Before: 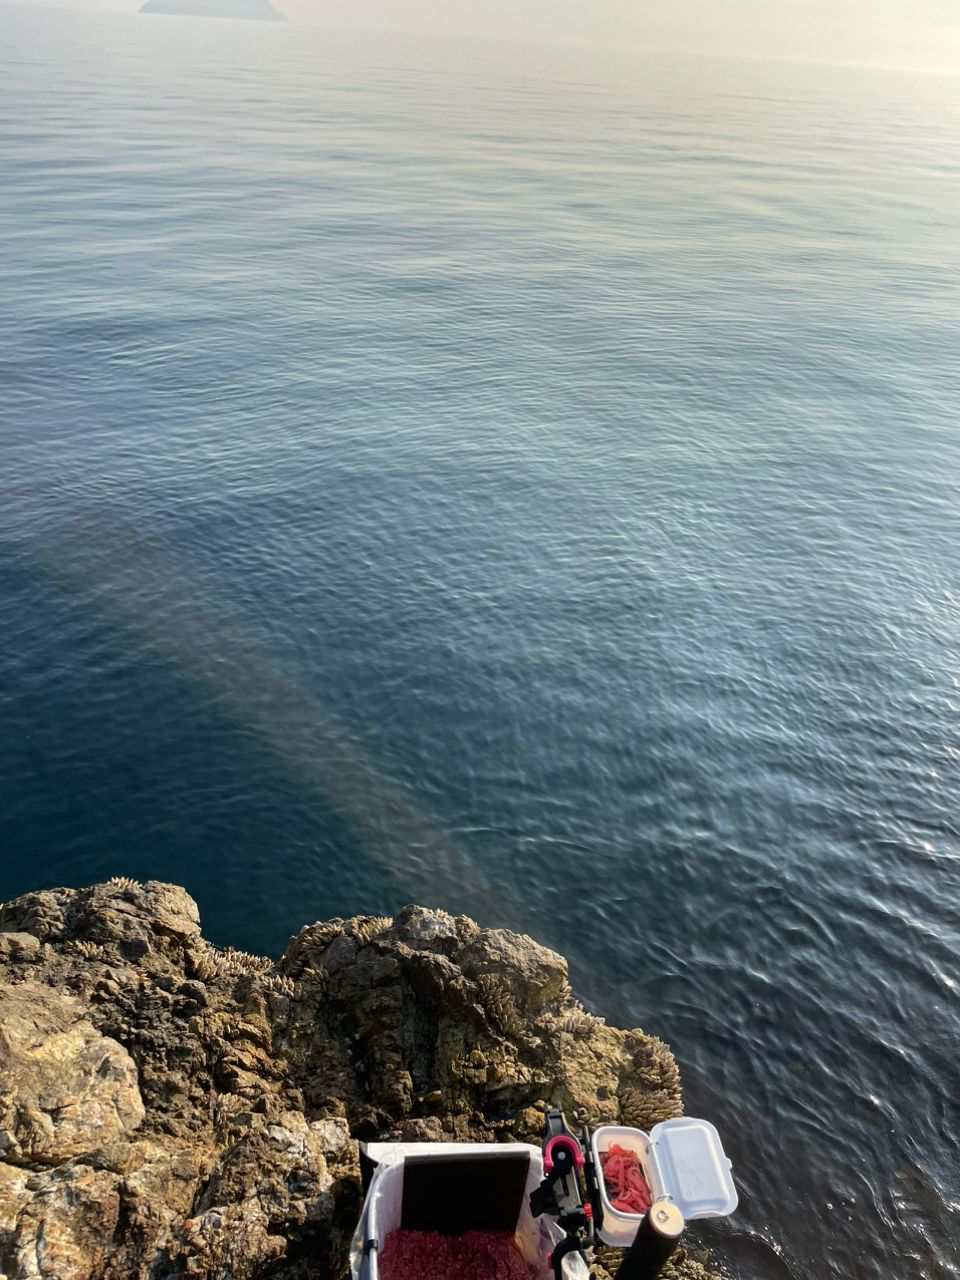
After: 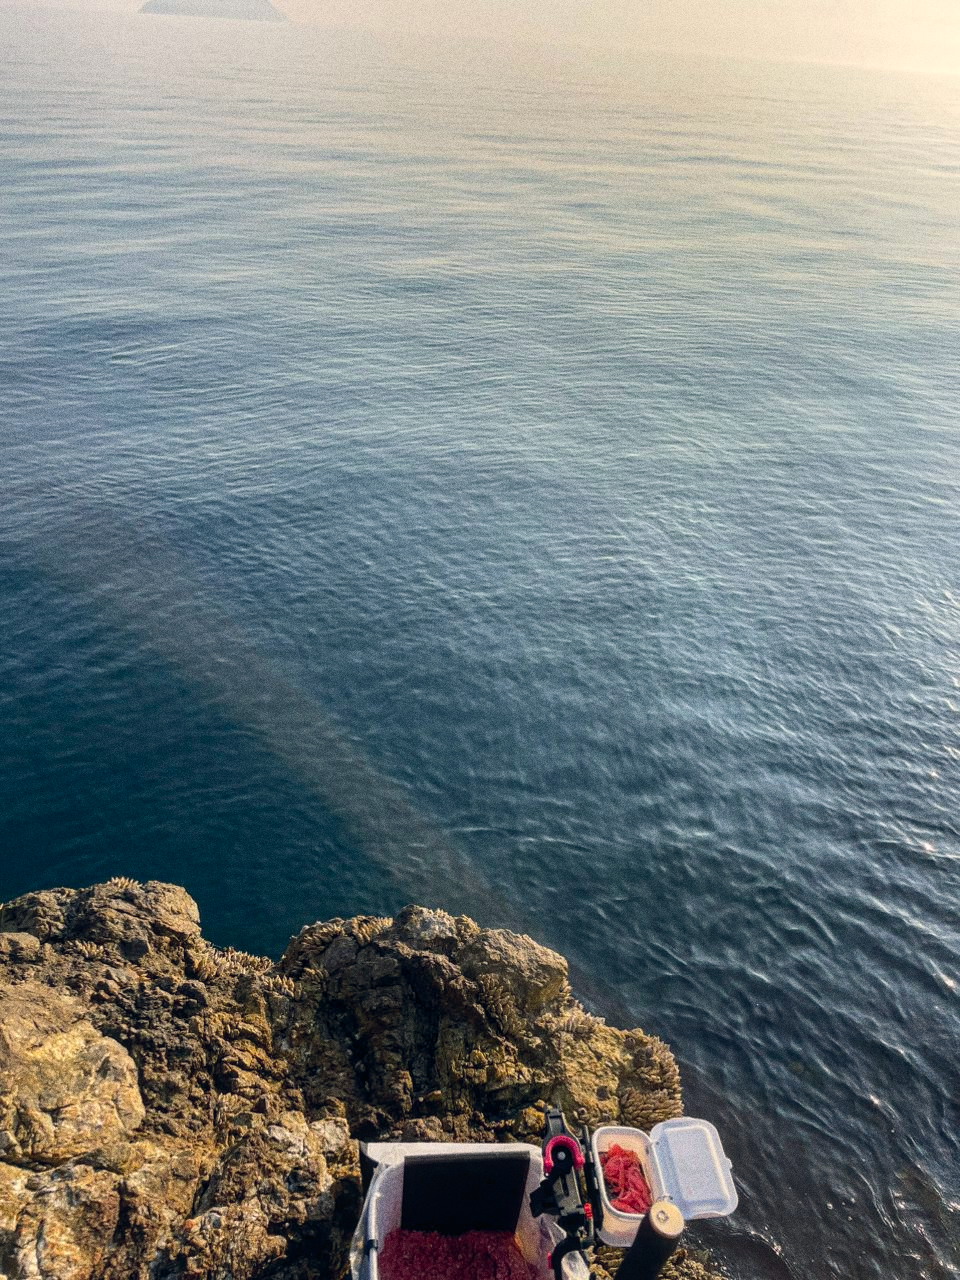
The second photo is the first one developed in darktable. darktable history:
color balance rgb: shadows lift › hue 87.51°, highlights gain › chroma 1.62%, highlights gain › hue 55.1°, global offset › chroma 0.06%, global offset › hue 253.66°, linear chroma grading › global chroma 0.5%, perceptual saturation grading › global saturation 16.38%
grain: coarseness 0.09 ISO, strength 40%
local contrast: detail 110%
